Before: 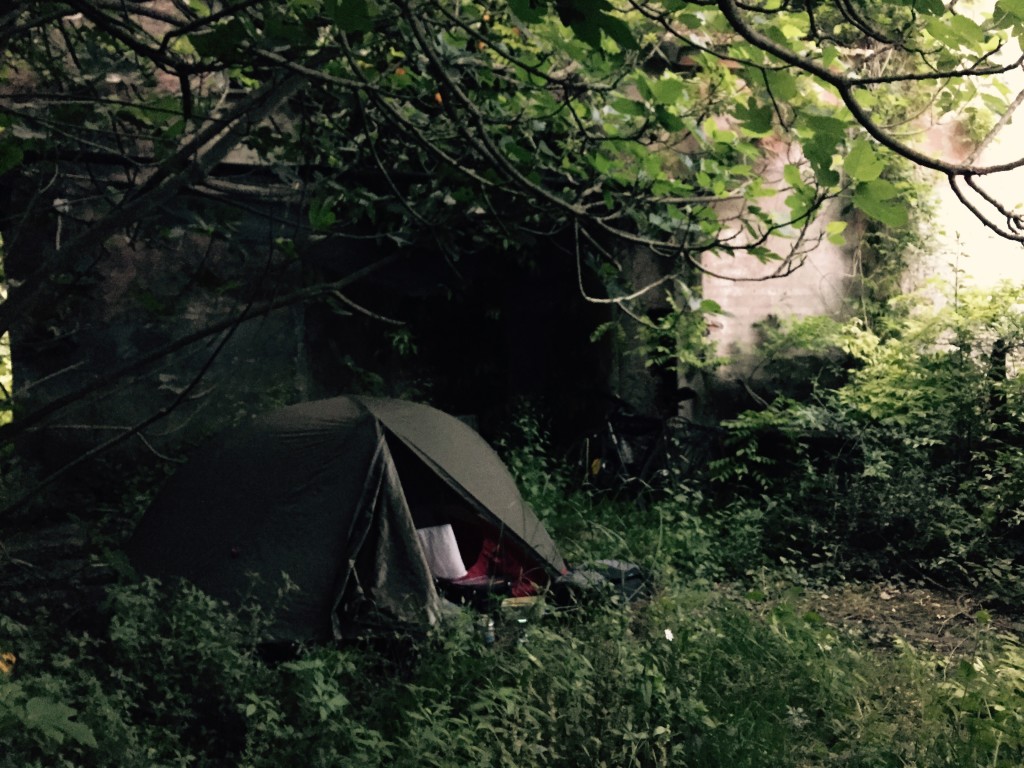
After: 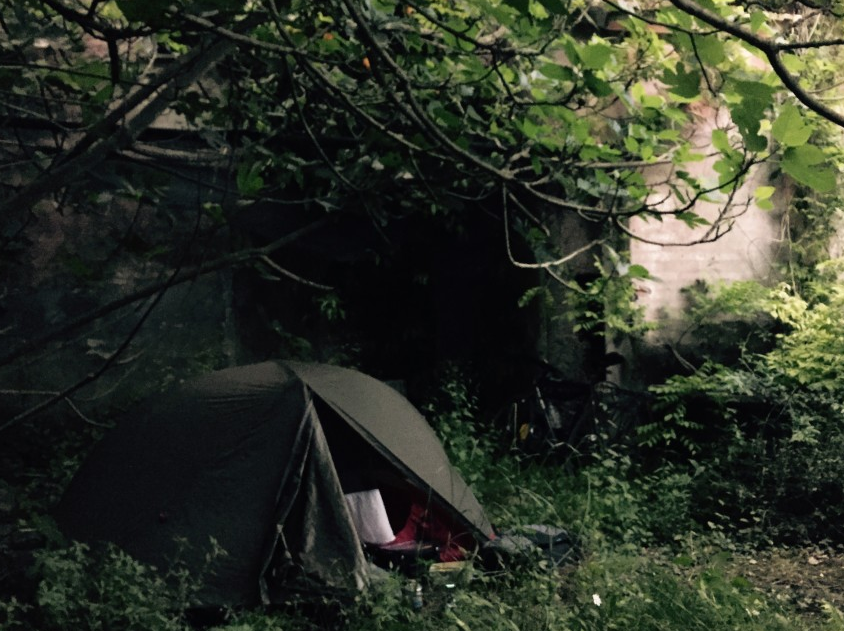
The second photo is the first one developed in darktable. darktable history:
crop and rotate: left 7.047%, top 4.658%, right 10.511%, bottom 13.114%
